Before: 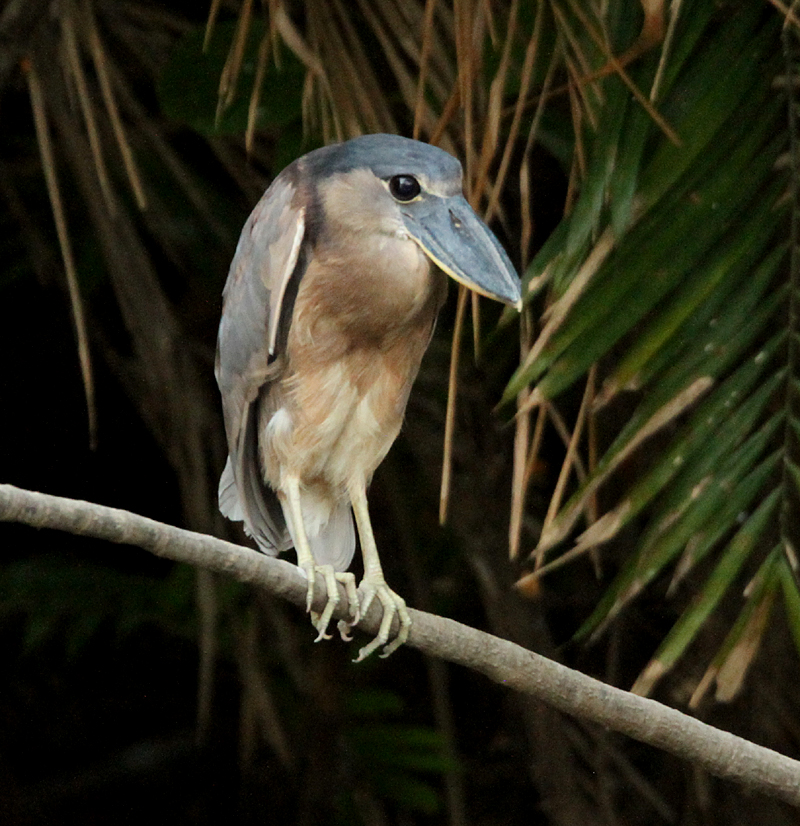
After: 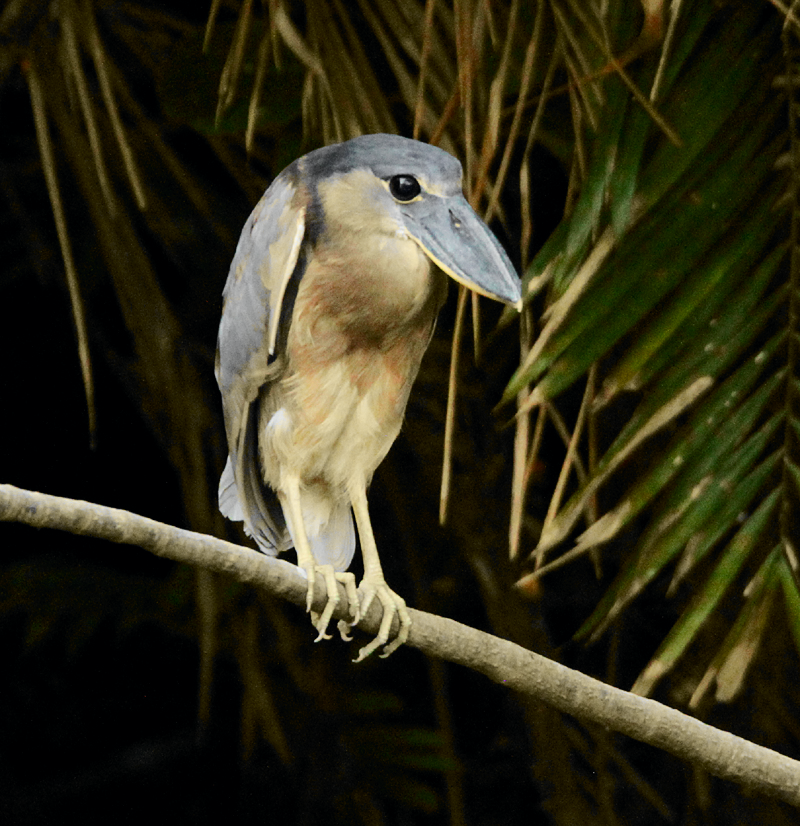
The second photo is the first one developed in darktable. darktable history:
tone curve: curves: ch0 [(0, 0) (0.071, 0.047) (0.266, 0.26) (0.483, 0.554) (0.753, 0.811) (1, 0.983)]; ch1 [(0, 0) (0.346, 0.307) (0.408, 0.387) (0.463, 0.465) (0.482, 0.493) (0.502, 0.499) (0.517, 0.502) (0.55, 0.548) (0.597, 0.61) (0.651, 0.698) (1, 1)]; ch2 [(0, 0) (0.346, 0.34) (0.434, 0.46) (0.485, 0.494) (0.5, 0.498) (0.517, 0.506) (0.526, 0.545) (0.583, 0.61) (0.625, 0.659) (1, 1)], color space Lab, independent channels, preserve colors none
